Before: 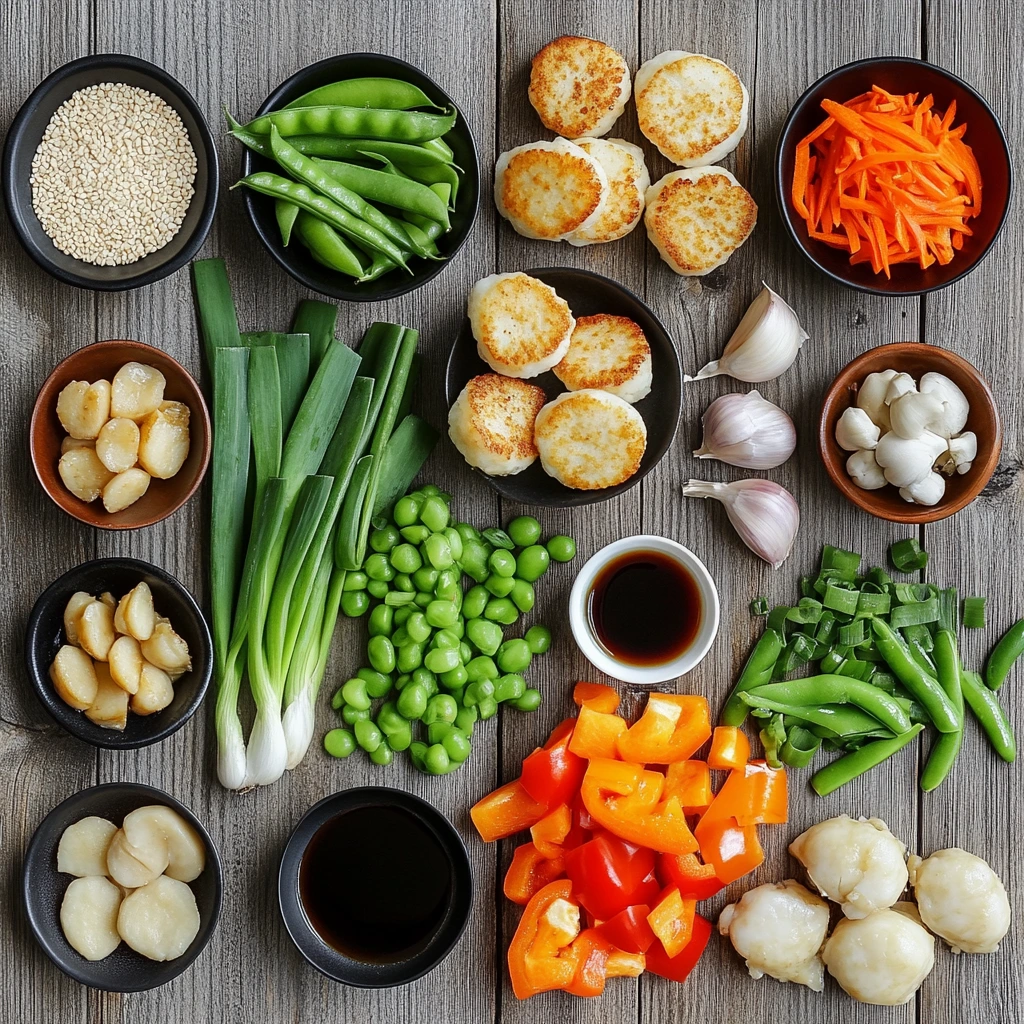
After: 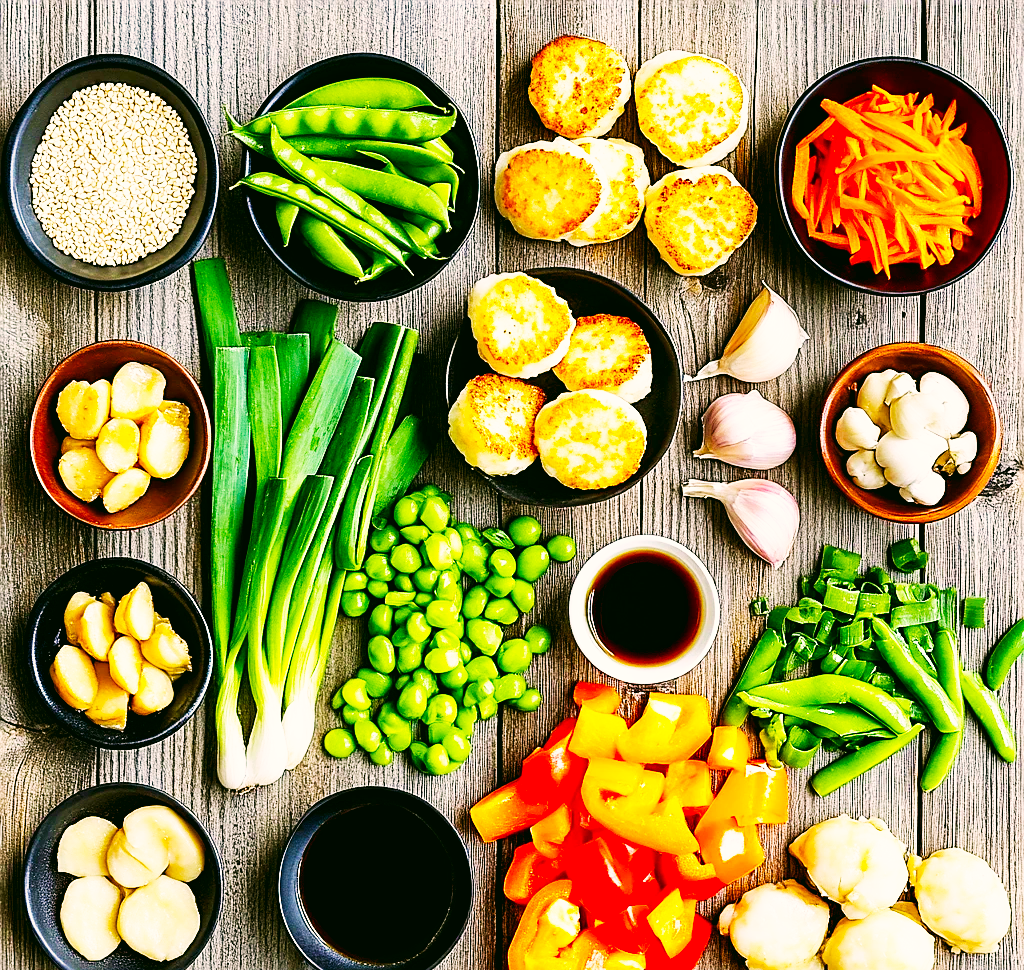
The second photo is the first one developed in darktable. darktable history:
crop and rotate: top 0.007%, bottom 5.181%
color correction: highlights a* 4.5, highlights b* 4.94, shadows a* -7.73, shadows b* 4.69
velvia: on, module defaults
sharpen: on, module defaults
base curve: curves: ch0 [(0, 0) (0.007, 0.004) (0.027, 0.03) (0.046, 0.07) (0.207, 0.54) (0.442, 0.872) (0.673, 0.972) (1, 1)], preserve colors none
exposure: black level correction 0.002, exposure 0.149 EV, compensate highlight preservation false
color balance rgb: linear chroma grading › global chroma 25.587%, perceptual saturation grading › global saturation 19.649%, global vibrance 20%
